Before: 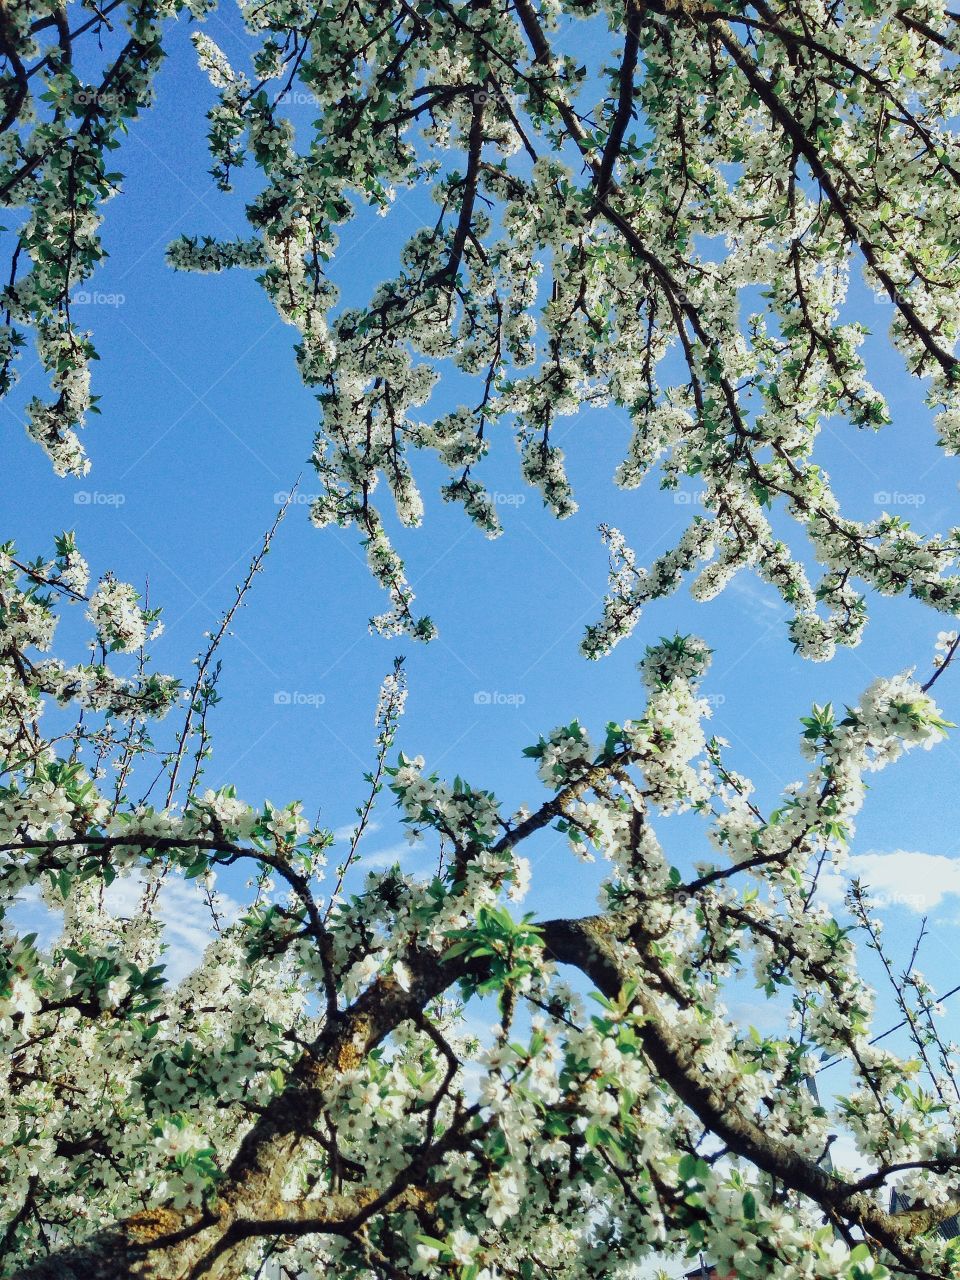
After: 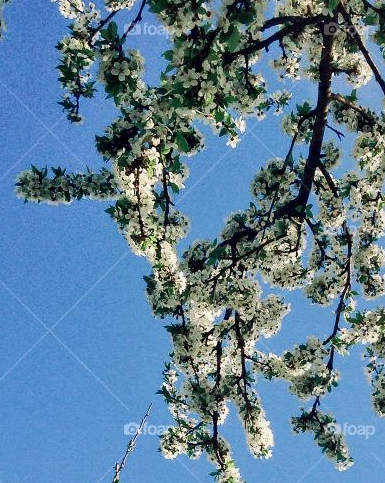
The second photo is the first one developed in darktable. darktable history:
color correction: highlights a* 3.91, highlights b* 5.1
crop: left 15.627%, top 5.45%, right 44.266%, bottom 56.762%
contrast brightness saturation: contrast 0.028, brightness -0.042
local contrast: mode bilateral grid, contrast 19, coarseness 51, detail 161%, midtone range 0.2
